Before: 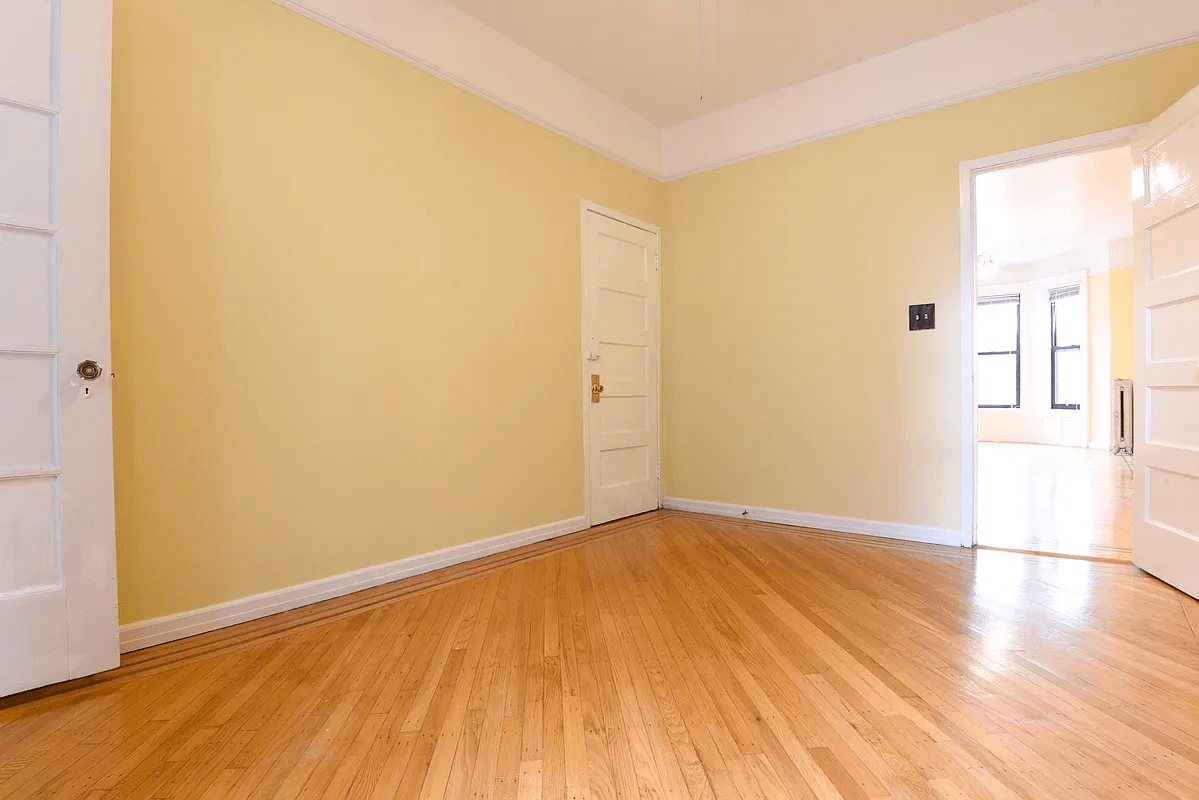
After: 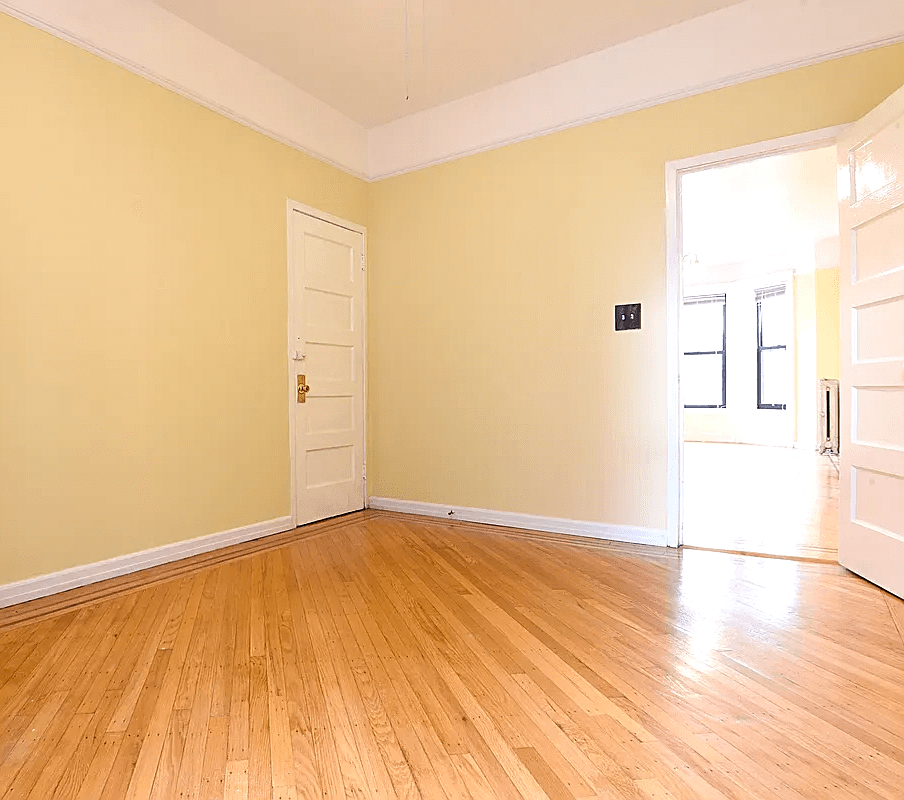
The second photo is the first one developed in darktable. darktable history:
crop and rotate: left 24.6%
exposure: exposure 0.2 EV, compensate highlight preservation false
sharpen: on, module defaults
